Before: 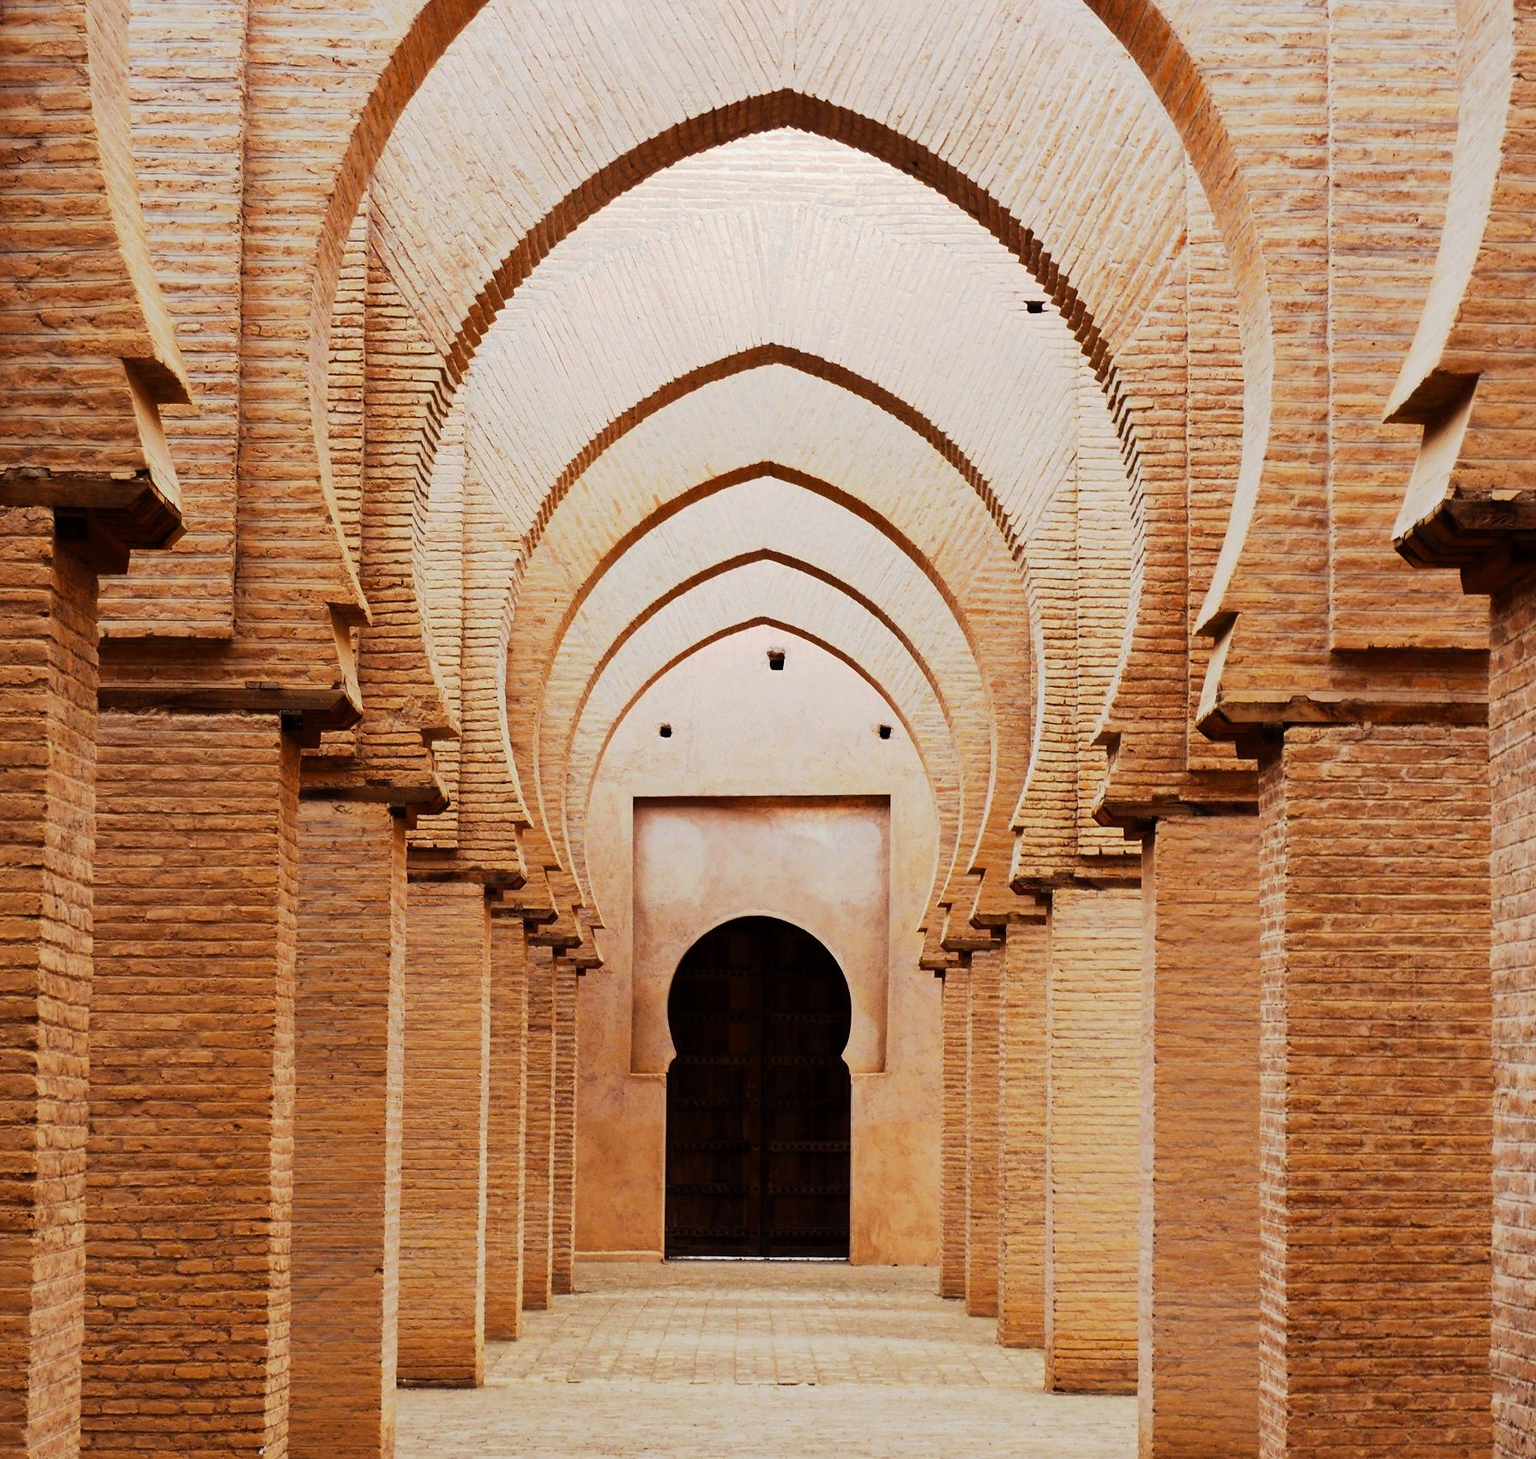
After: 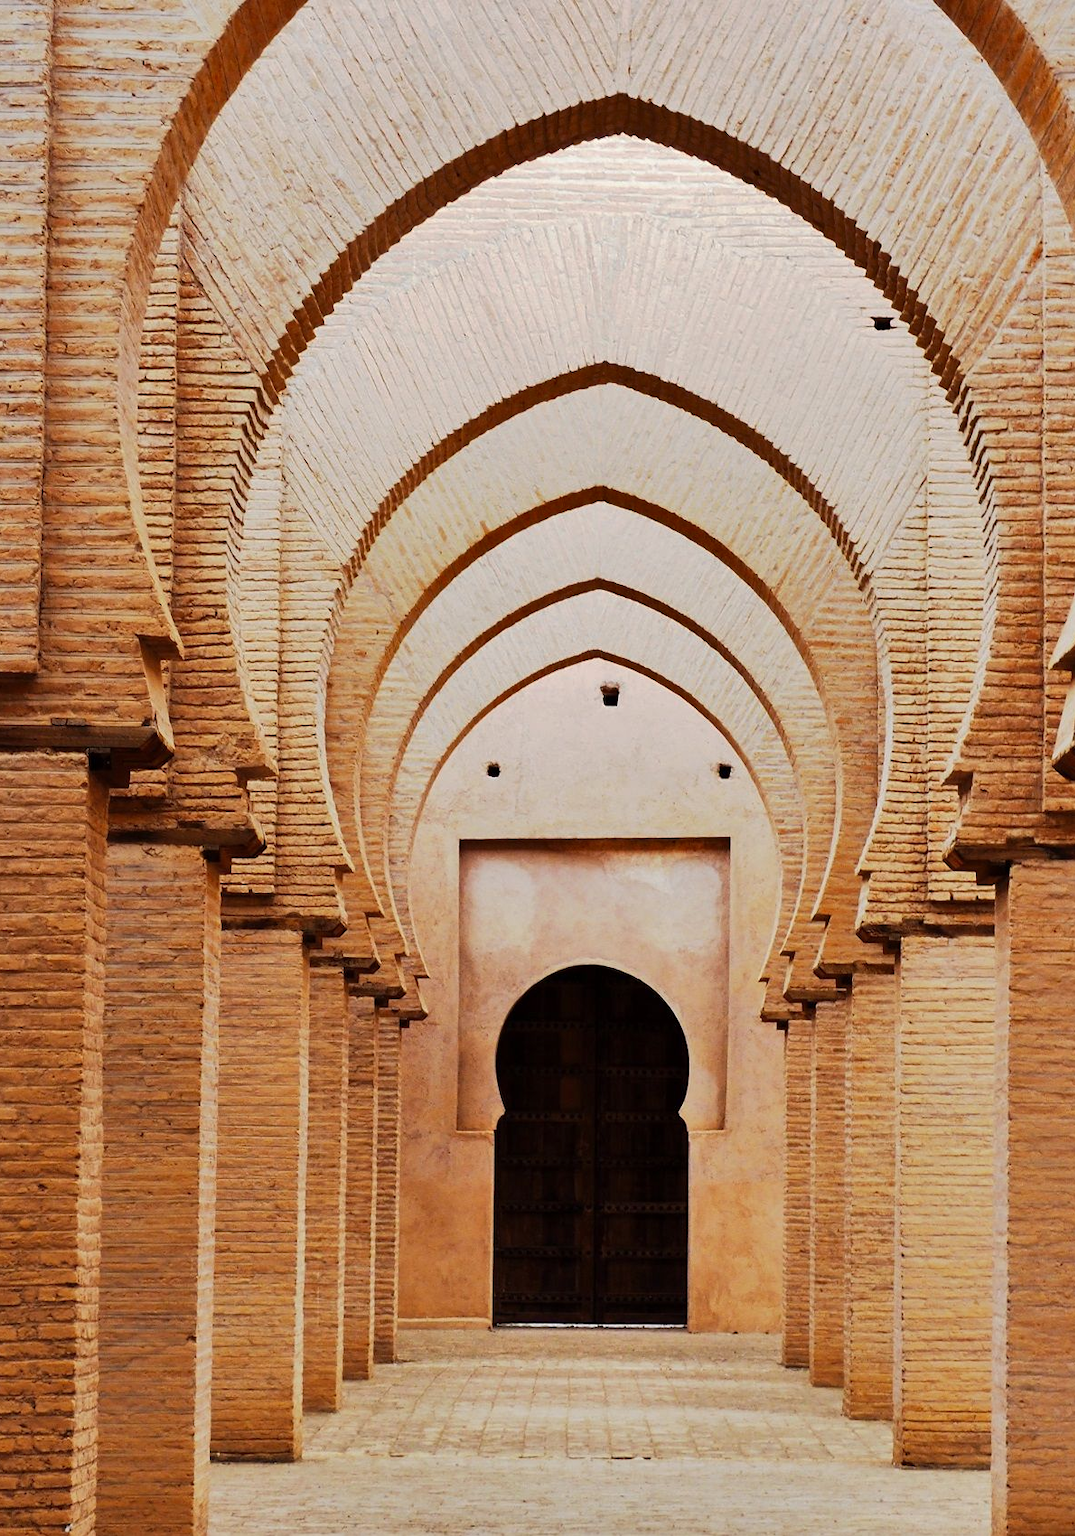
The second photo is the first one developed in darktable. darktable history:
crop and rotate: left 12.873%, right 20.657%
shadows and highlights: shadows 53.07, soften with gaussian
